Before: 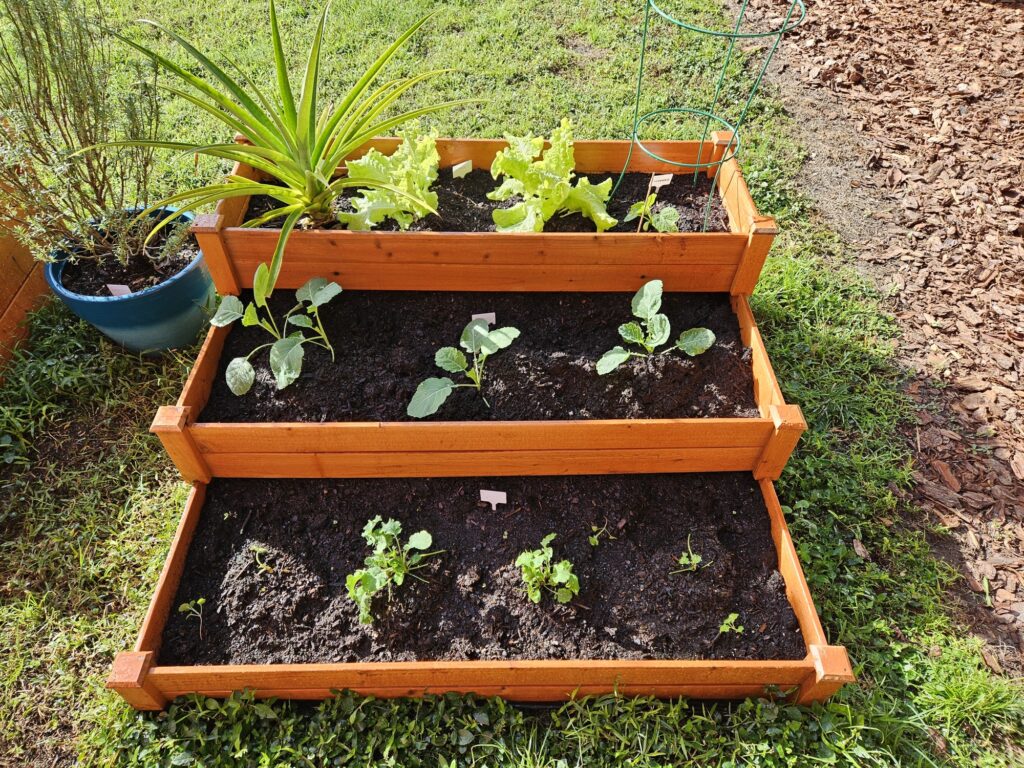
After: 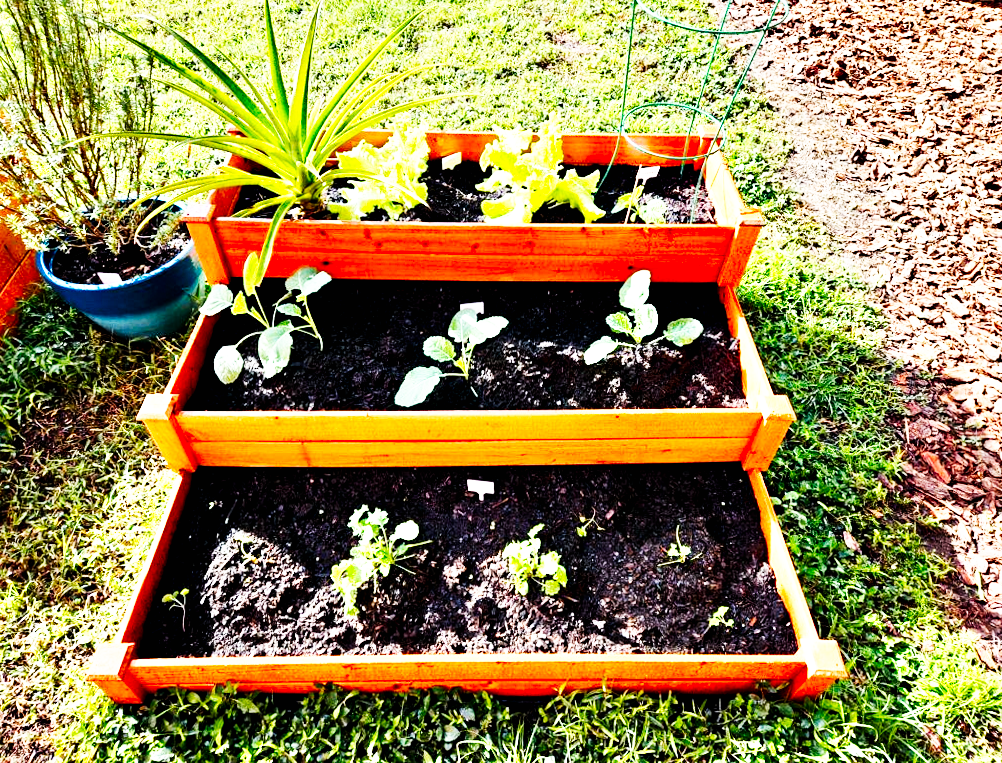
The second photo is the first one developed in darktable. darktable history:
contrast equalizer: octaves 7, y [[0.627 ×6], [0.563 ×6], [0 ×6], [0 ×6], [0 ×6]]
color zones: curves: ch1 [(0, 0.525) (0.143, 0.556) (0.286, 0.52) (0.429, 0.5) (0.571, 0.5) (0.714, 0.5) (0.857, 0.503) (1, 0.525)]
base curve: curves: ch0 [(0, 0) (0.007, 0.004) (0.027, 0.03) (0.046, 0.07) (0.207, 0.54) (0.442, 0.872) (0.673, 0.972) (1, 1)], preserve colors none
rotate and perspective: rotation 0.226°, lens shift (vertical) -0.042, crop left 0.023, crop right 0.982, crop top 0.006, crop bottom 0.994
